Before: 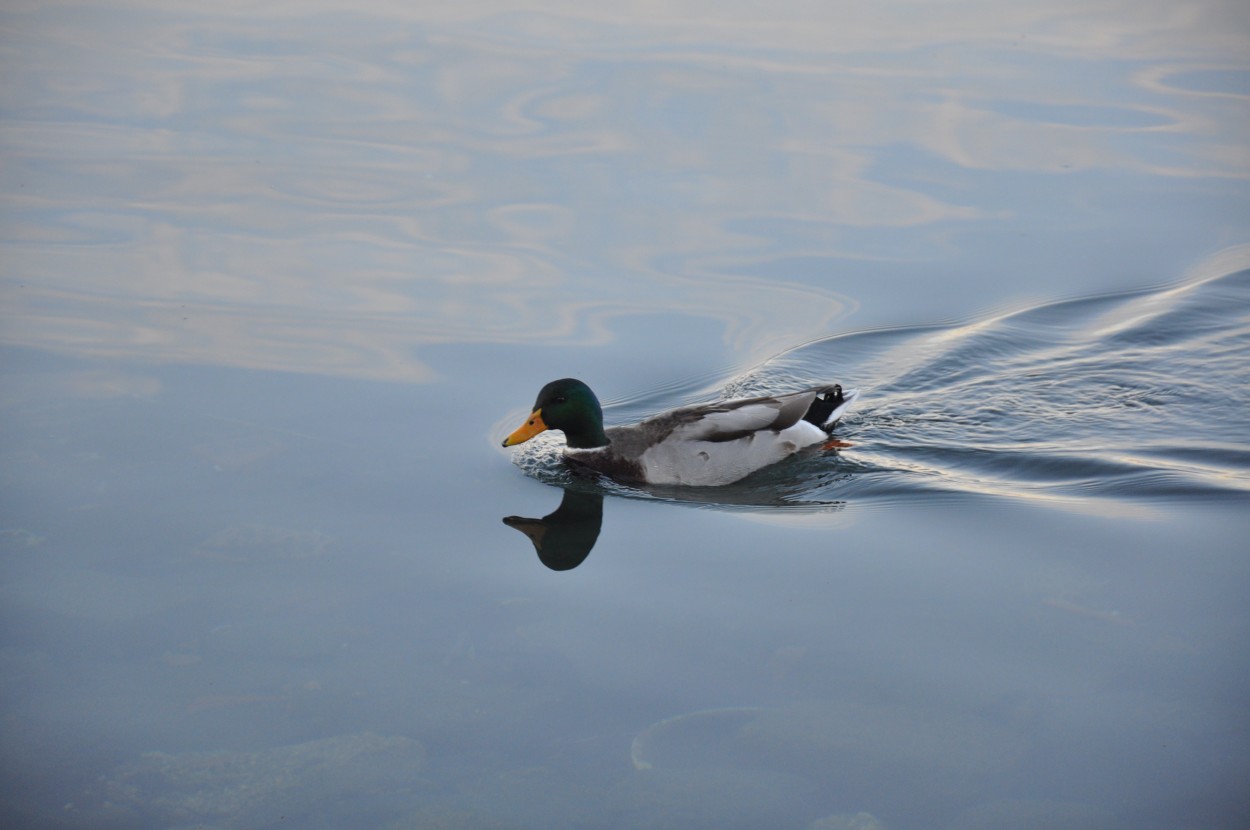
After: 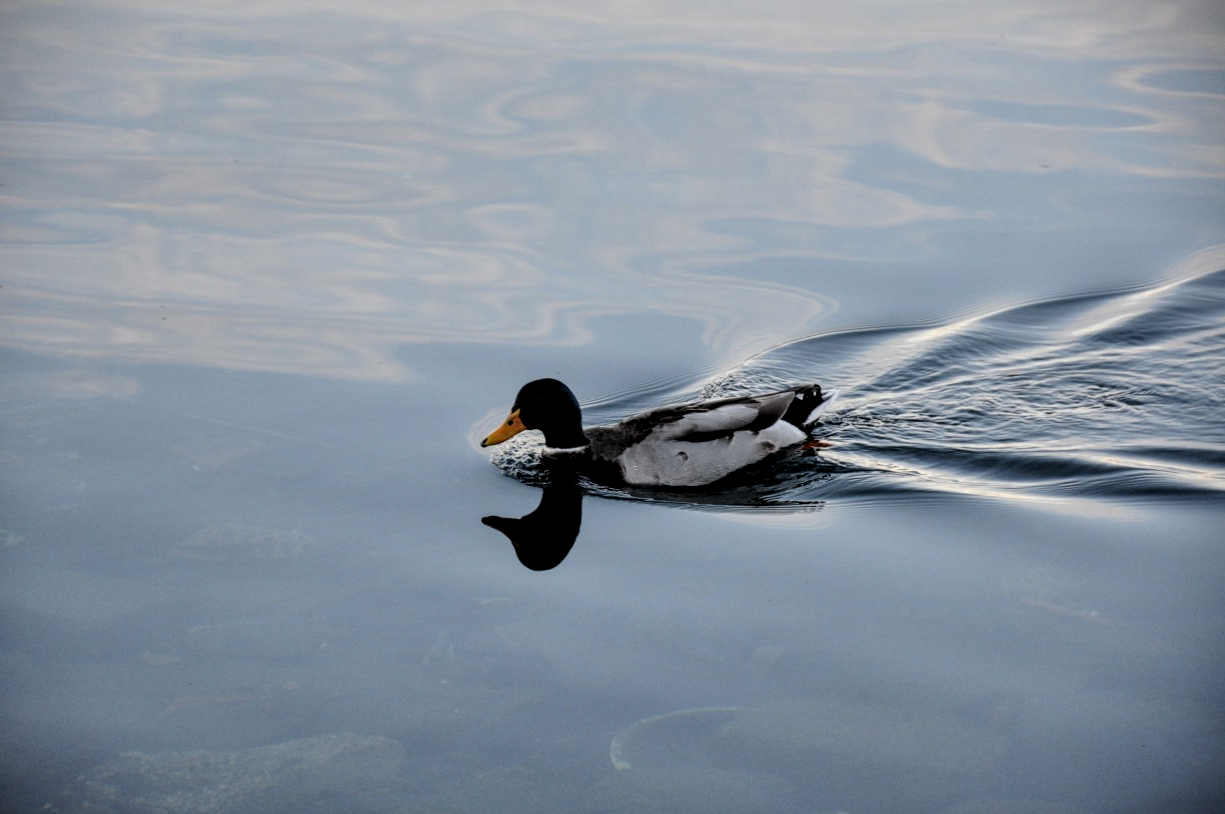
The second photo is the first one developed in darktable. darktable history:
filmic rgb: black relative exposure -7.98 EV, white relative exposure 4.02 EV, hardness 4.2, contrast 1.37, add noise in highlights 0, color science v3 (2019), use custom middle-gray values true, contrast in highlights soft
local contrast: detail 160%
exposure: exposure -0.144 EV, compensate highlight preservation false
crop: left 1.685%, right 0.283%, bottom 1.833%
